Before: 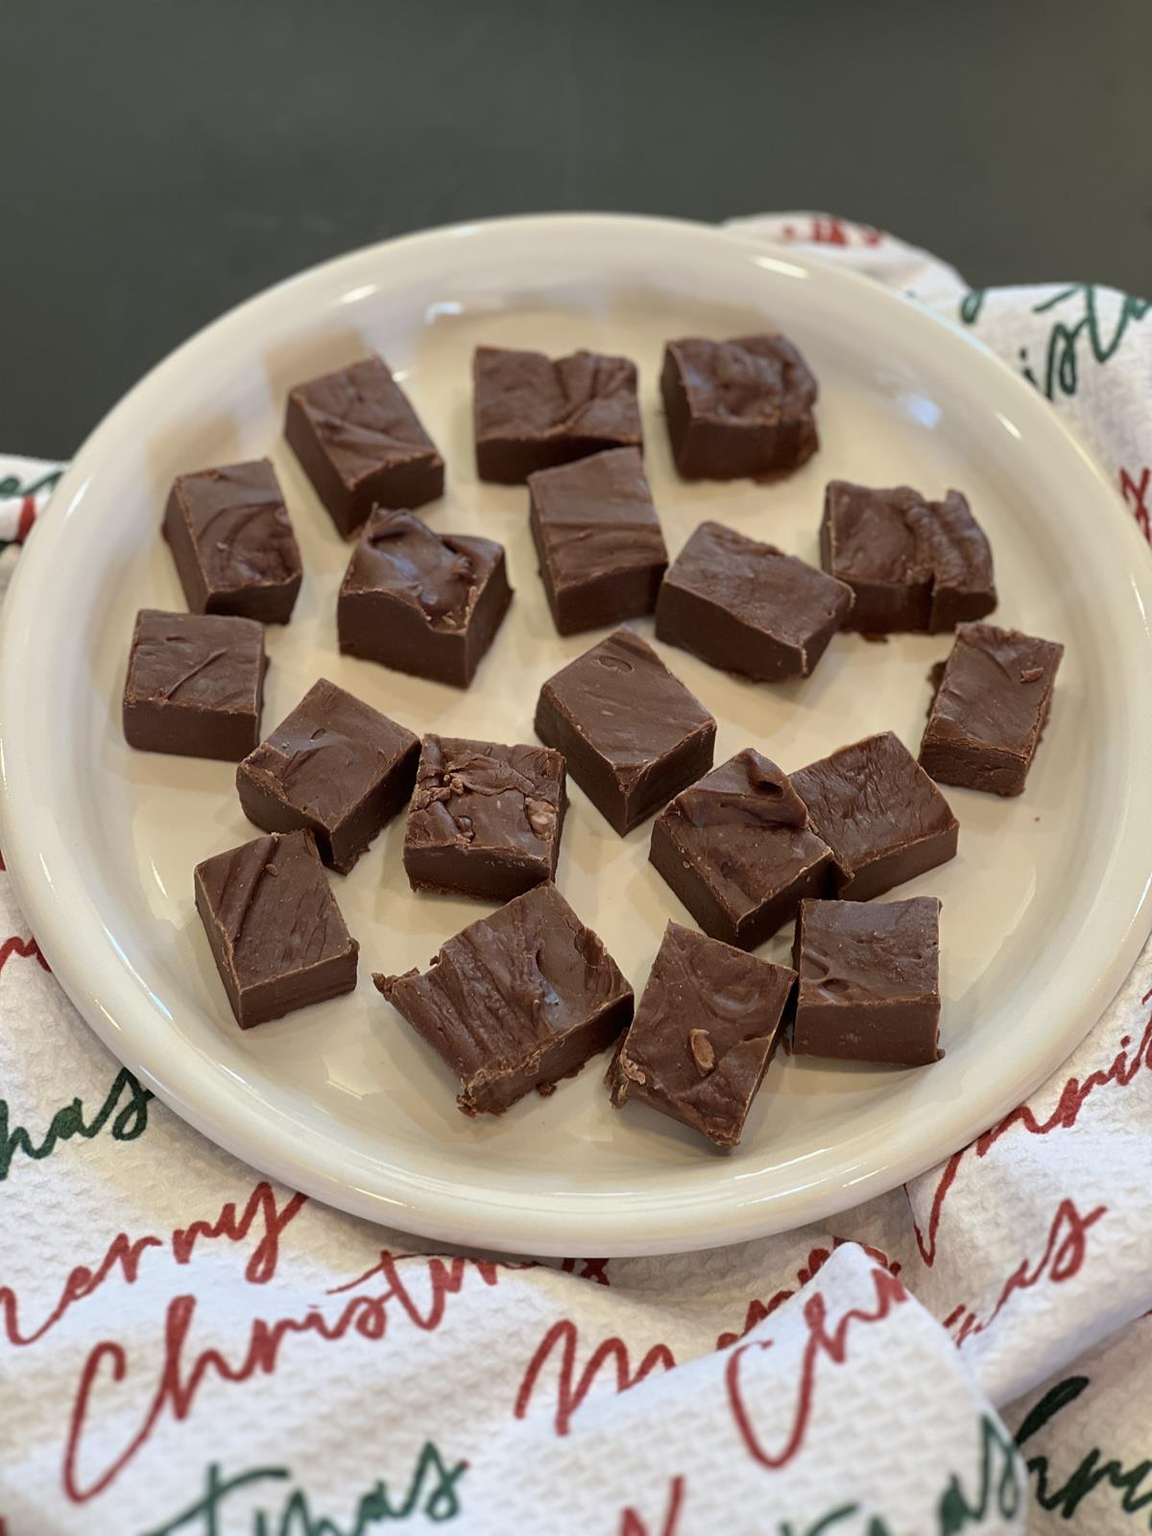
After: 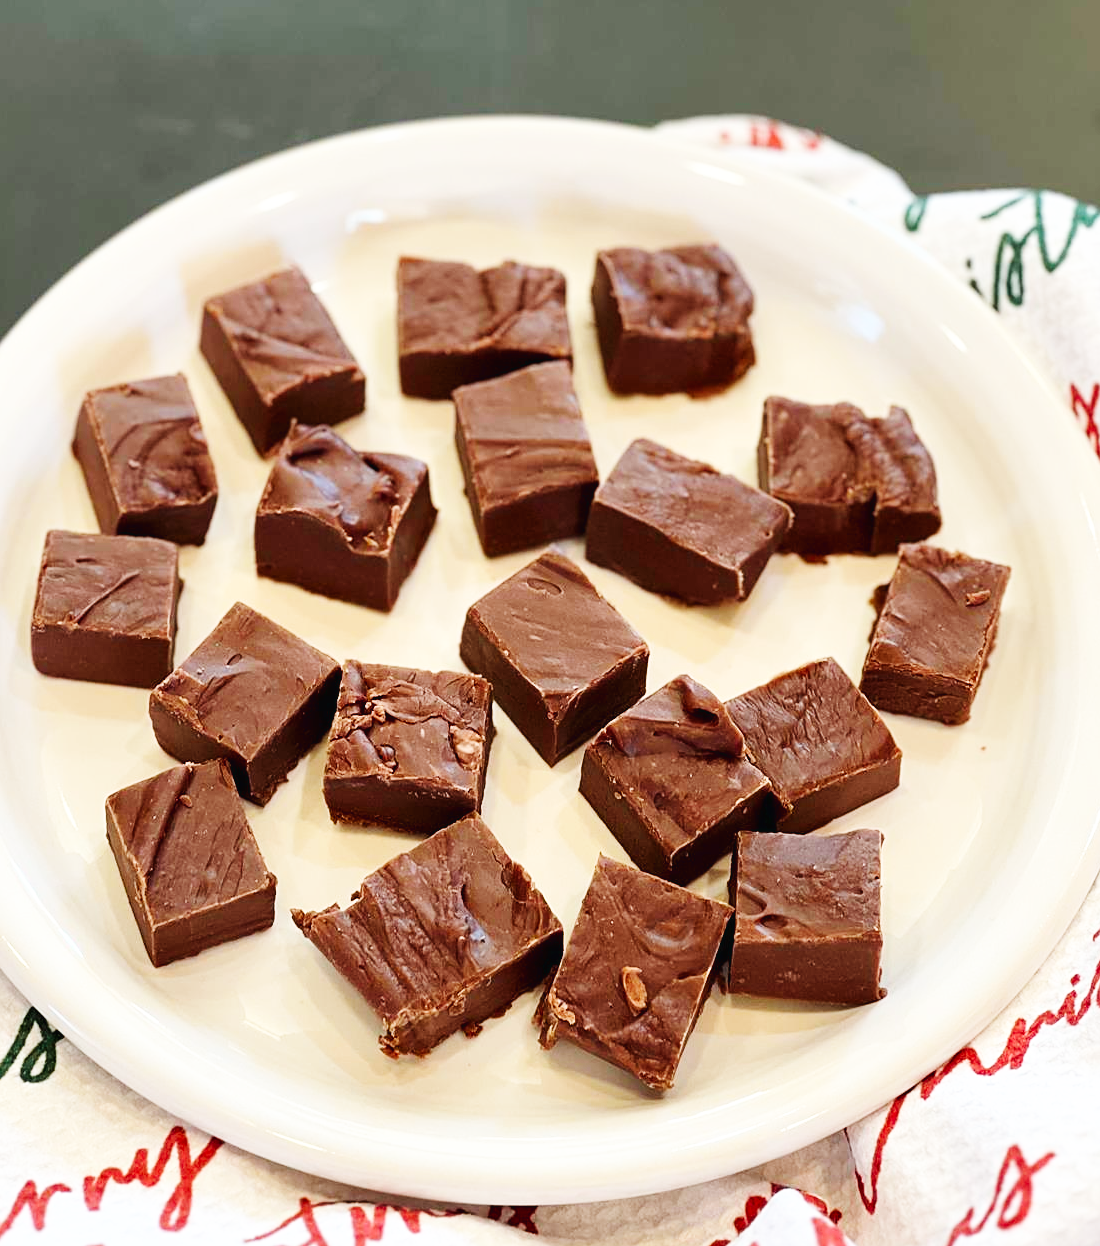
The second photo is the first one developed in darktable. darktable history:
crop: left 8.155%, top 6.611%, bottom 15.385%
base curve: curves: ch0 [(0, 0.003) (0.001, 0.002) (0.006, 0.004) (0.02, 0.022) (0.048, 0.086) (0.094, 0.234) (0.162, 0.431) (0.258, 0.629) (0.385, 0.8) (0.548, 0.918) (0.751, 0.988) (1, 1)], preserve colors none
sharpen: amount 0.2
